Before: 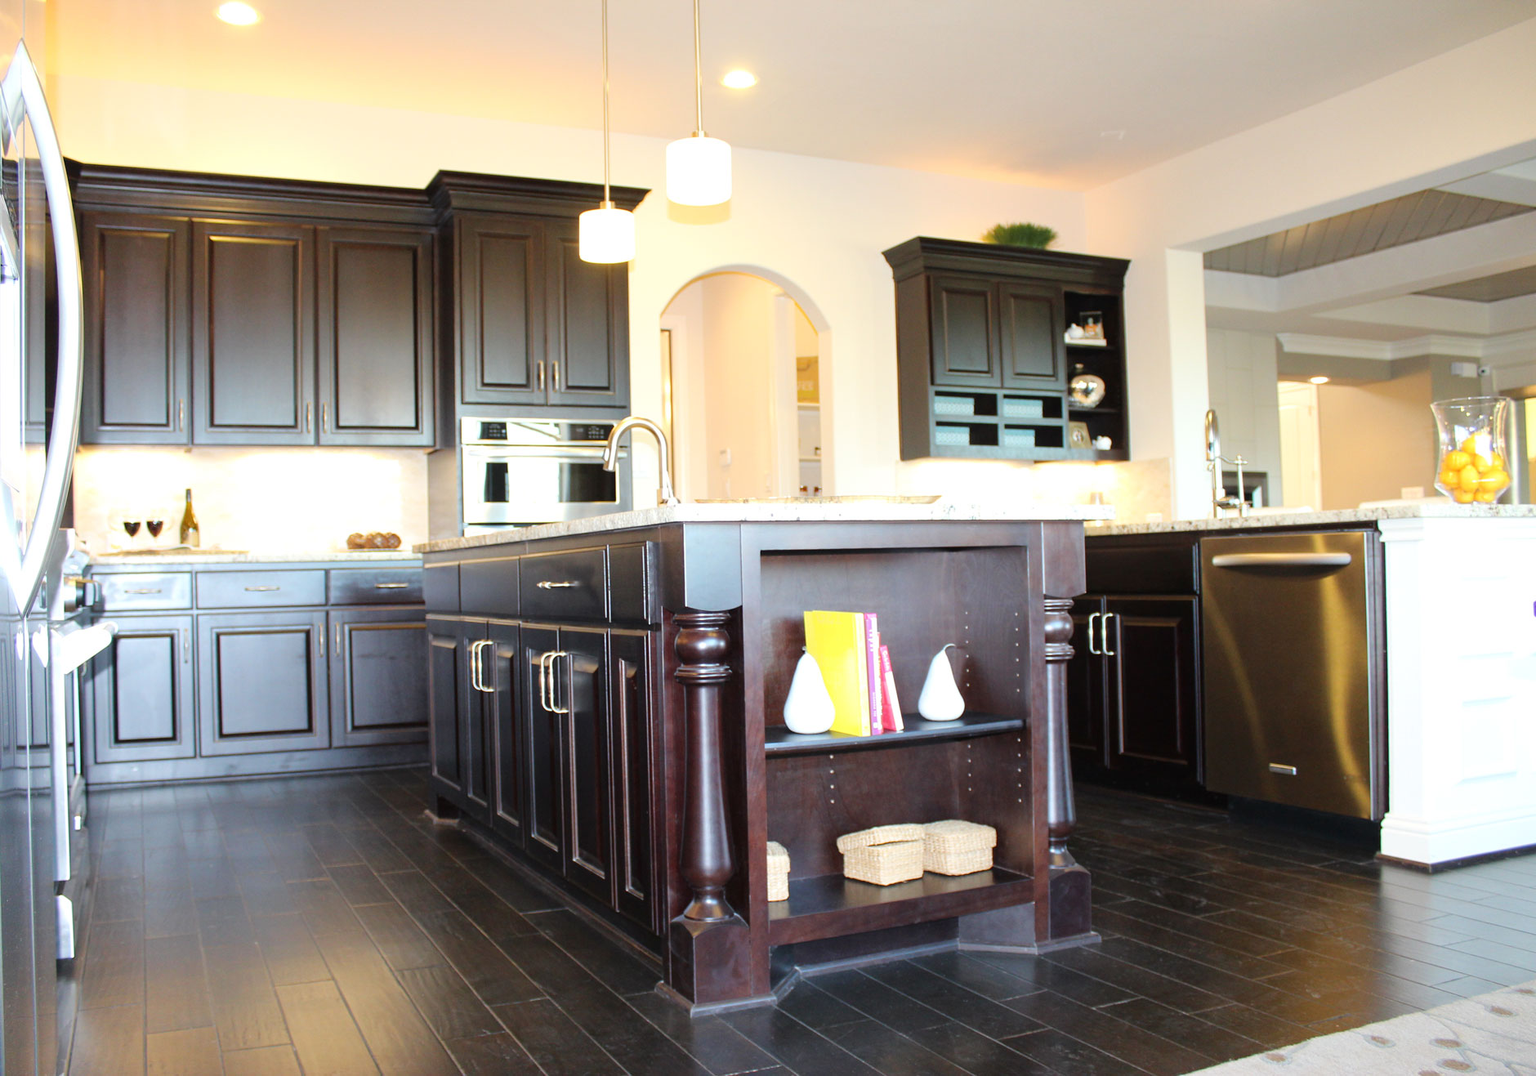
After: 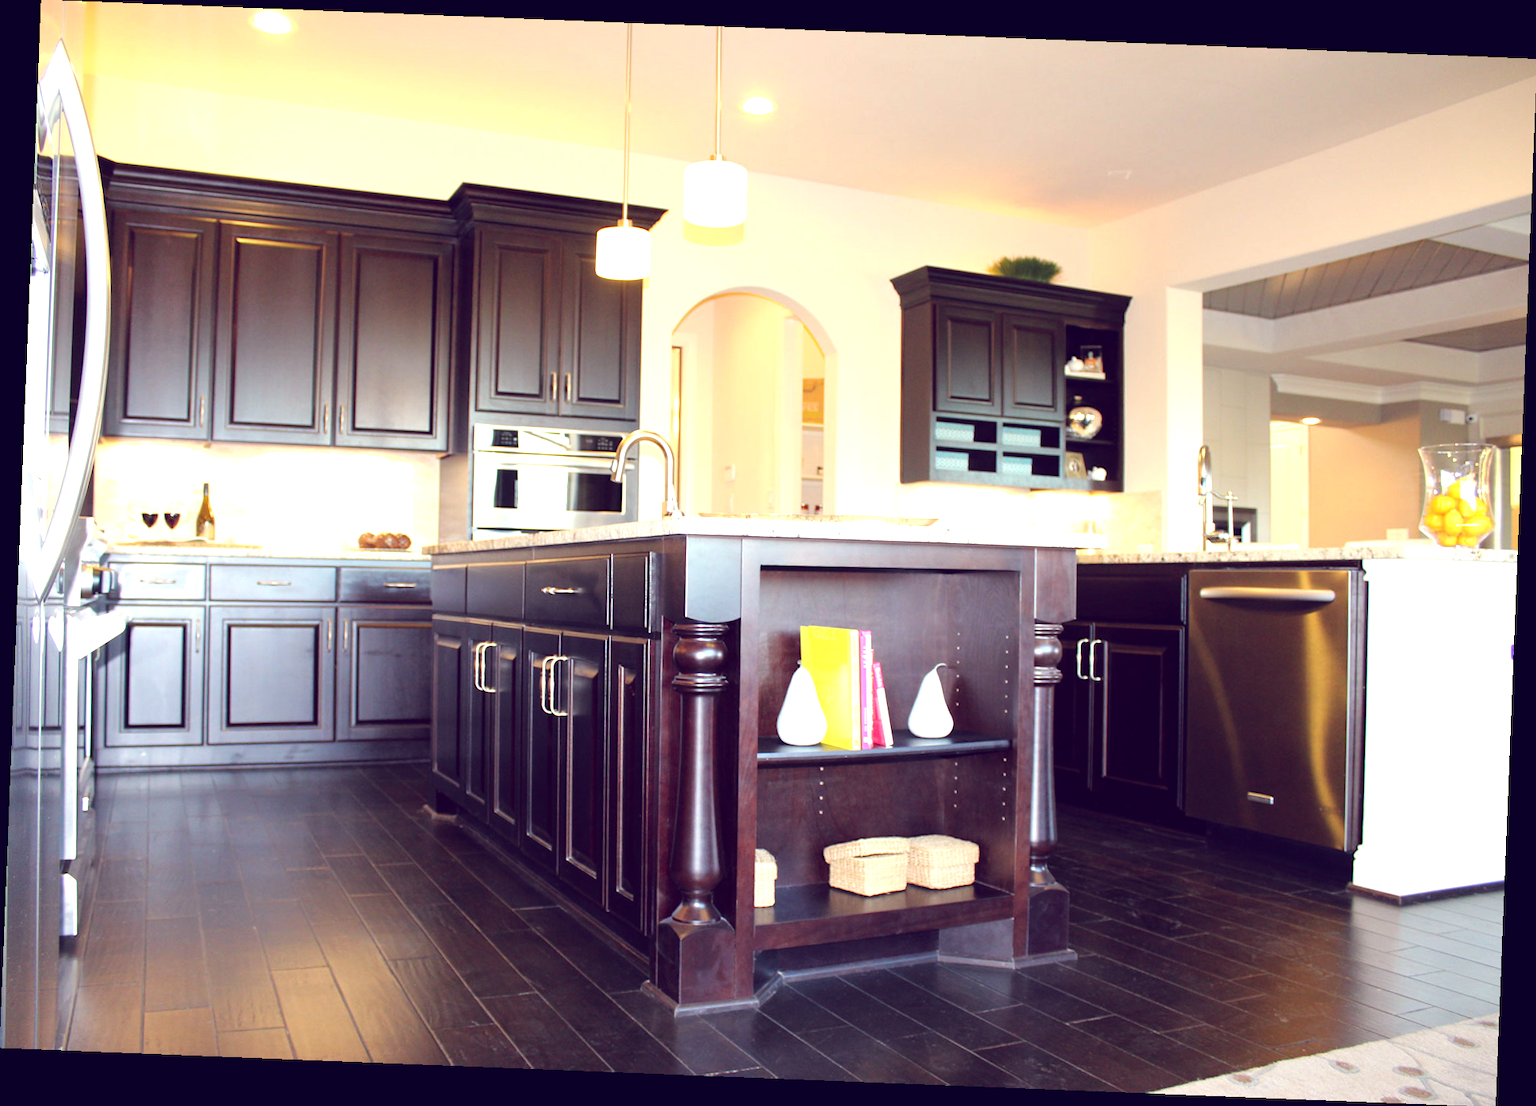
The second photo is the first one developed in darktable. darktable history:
rotate and perspective: rotation 2.27°, automatic cropping off
color balance: lift [1.001, 0.997, 0.99, 1.01], gamma [1.007, 1, 0.975, 1.025], gain [1, 1.065, 1.052, 0.935], contrast 13.25%
